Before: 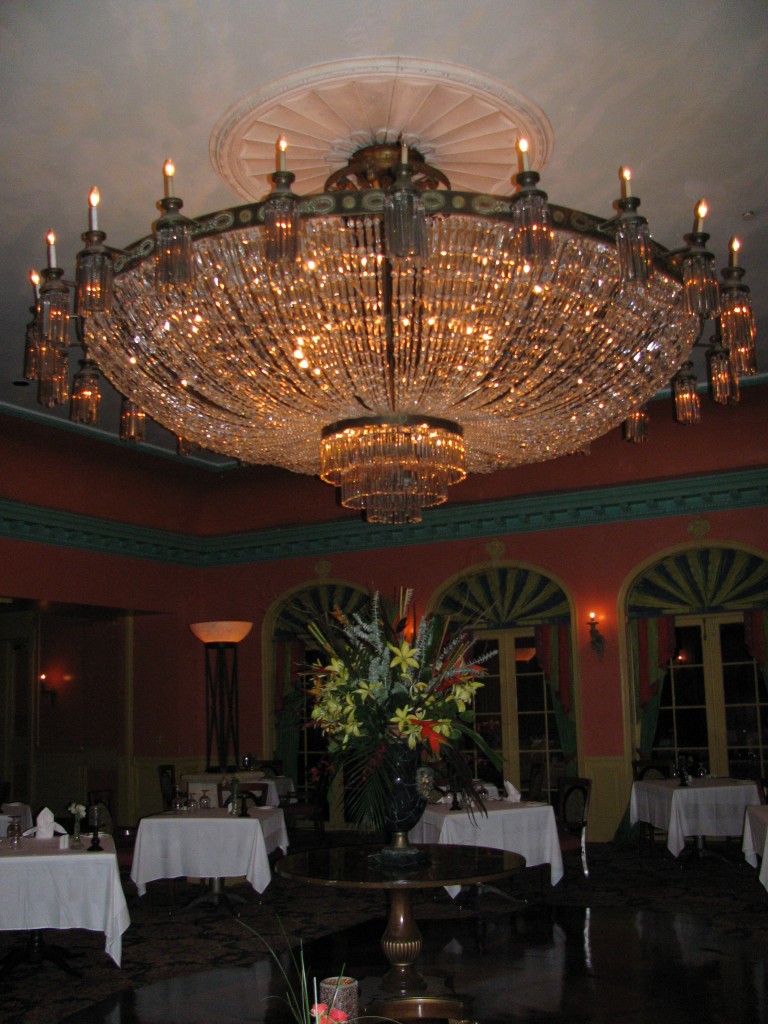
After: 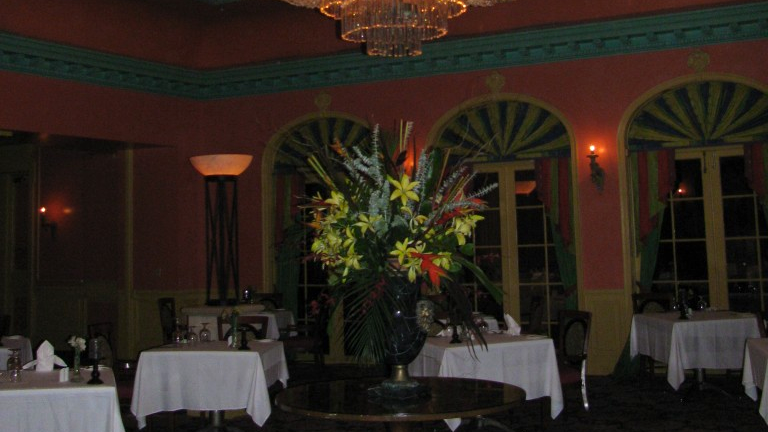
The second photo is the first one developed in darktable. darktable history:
crop: top 45.64%, bottom 12.11%
exposure: exposure 0.203 EV, compensate highlight preservation false
color zones: curves: ch1 [(0, 0.638) (0.193, 0.442) (0.286, 0.15) (0.429, 0.14) (0.571, 0.142) (0.714, 0.154) (0.857, 0.175) (1, 0.638)], mix -123.43%
